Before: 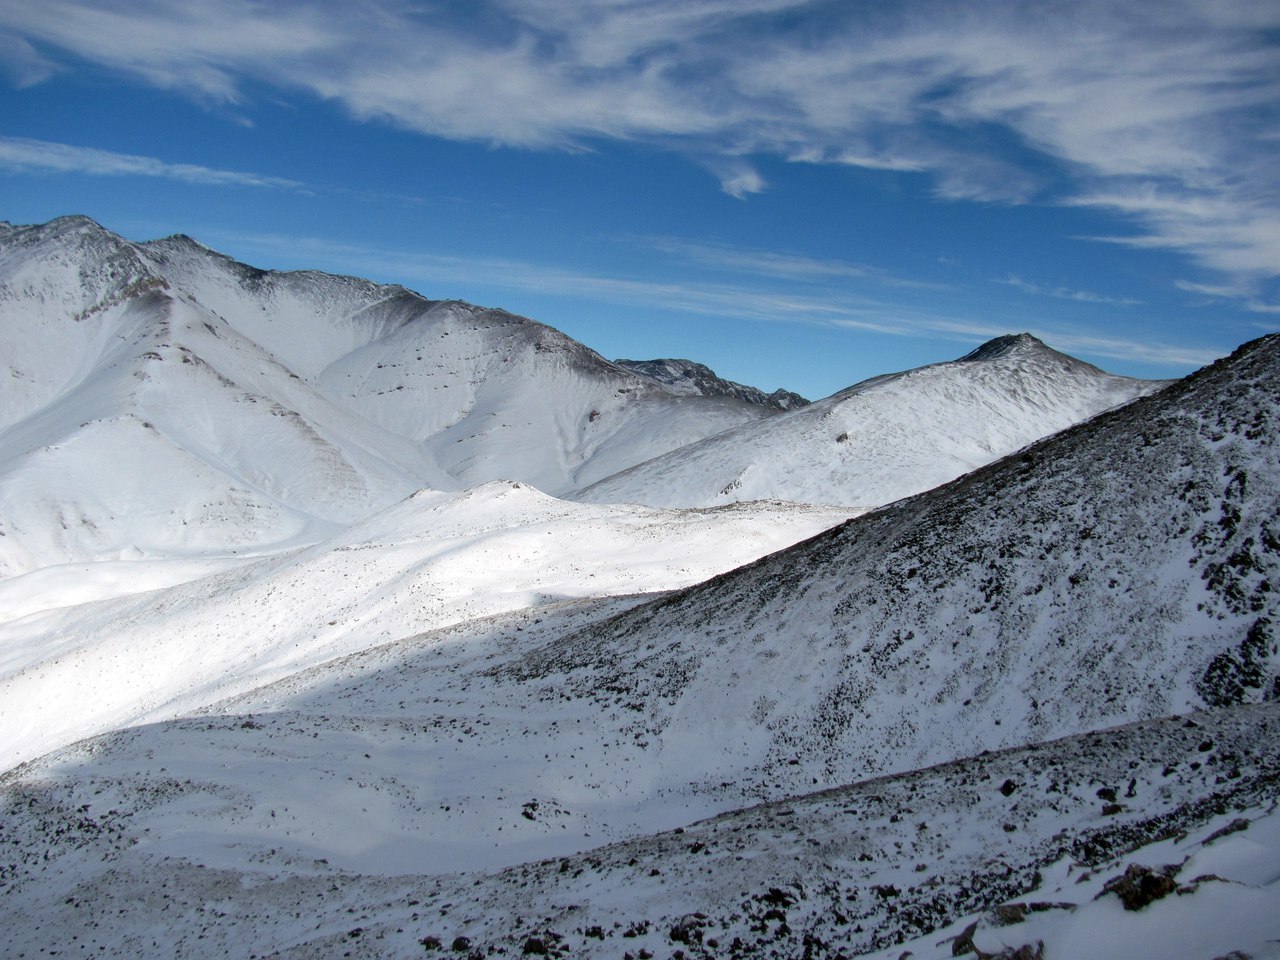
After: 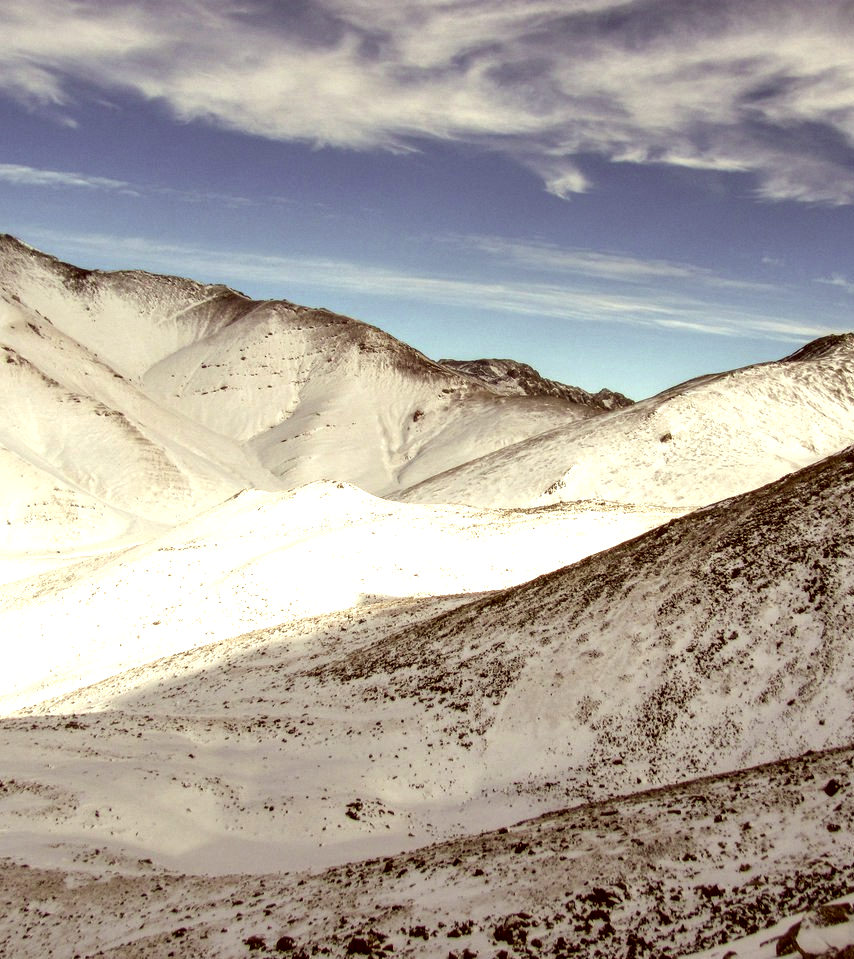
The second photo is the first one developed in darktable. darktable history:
exposure: black level correction 0, exposure 0.696 EV, compensate highlight preservation false
color correction: highlights a* 1.1, highlights b* 24.55, shadows a* 15.53, shadows b* 24.39
crop and rotate: left 13.81%, right 19.468%
local contrast: detail 154%
